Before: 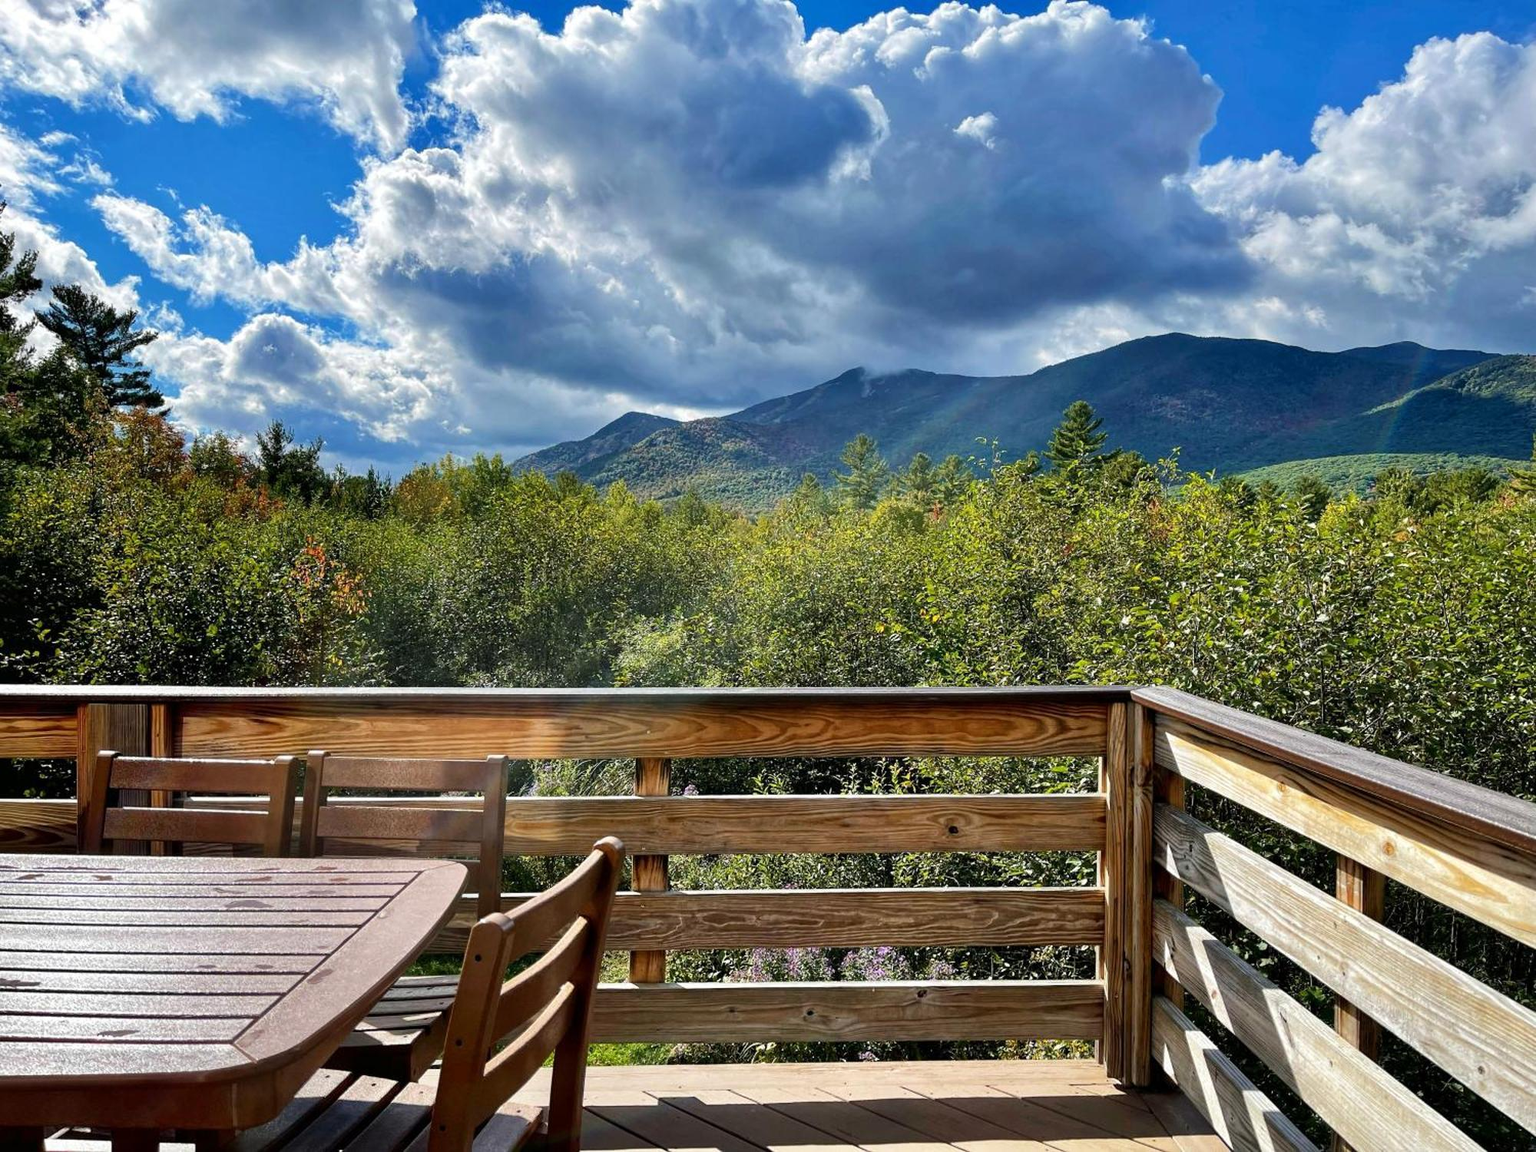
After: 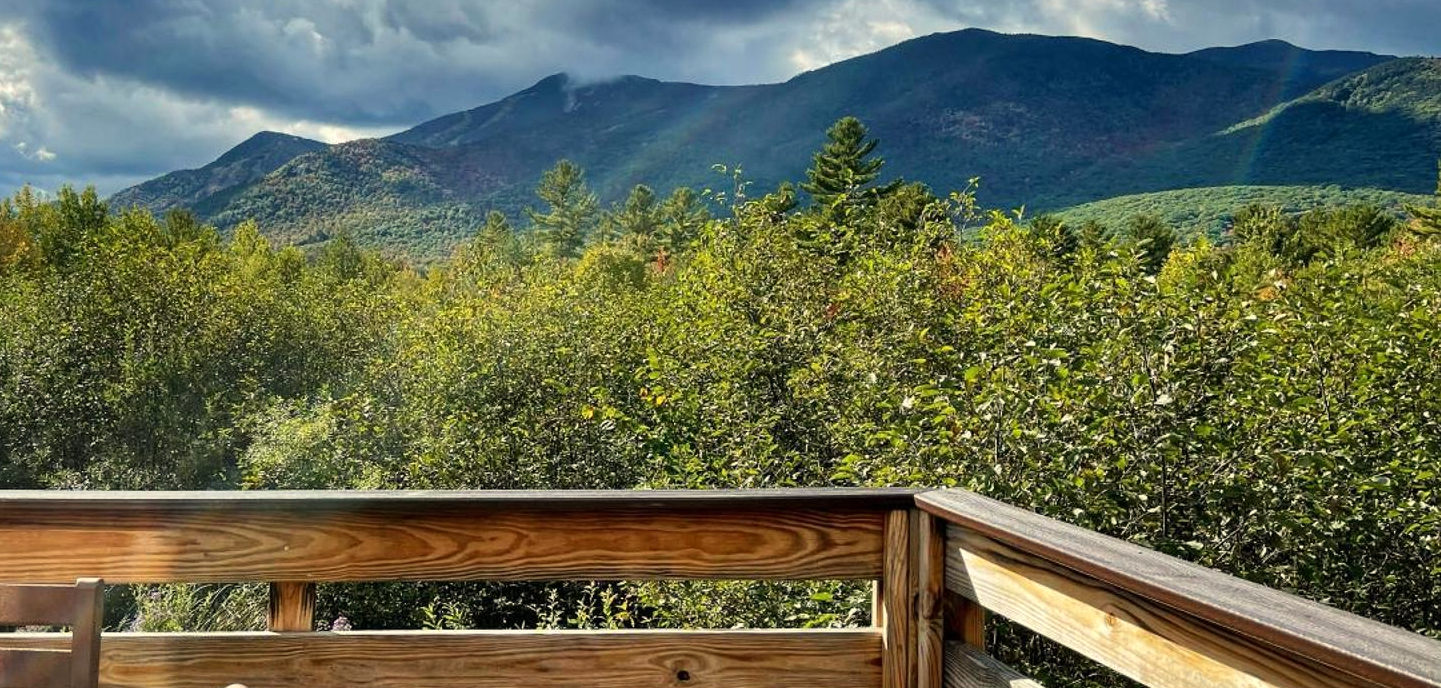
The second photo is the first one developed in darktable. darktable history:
crop and rotate: left 27.938%, top 27.046%, bottom 27.046%
white balance: red 1.029, blue 0.92
